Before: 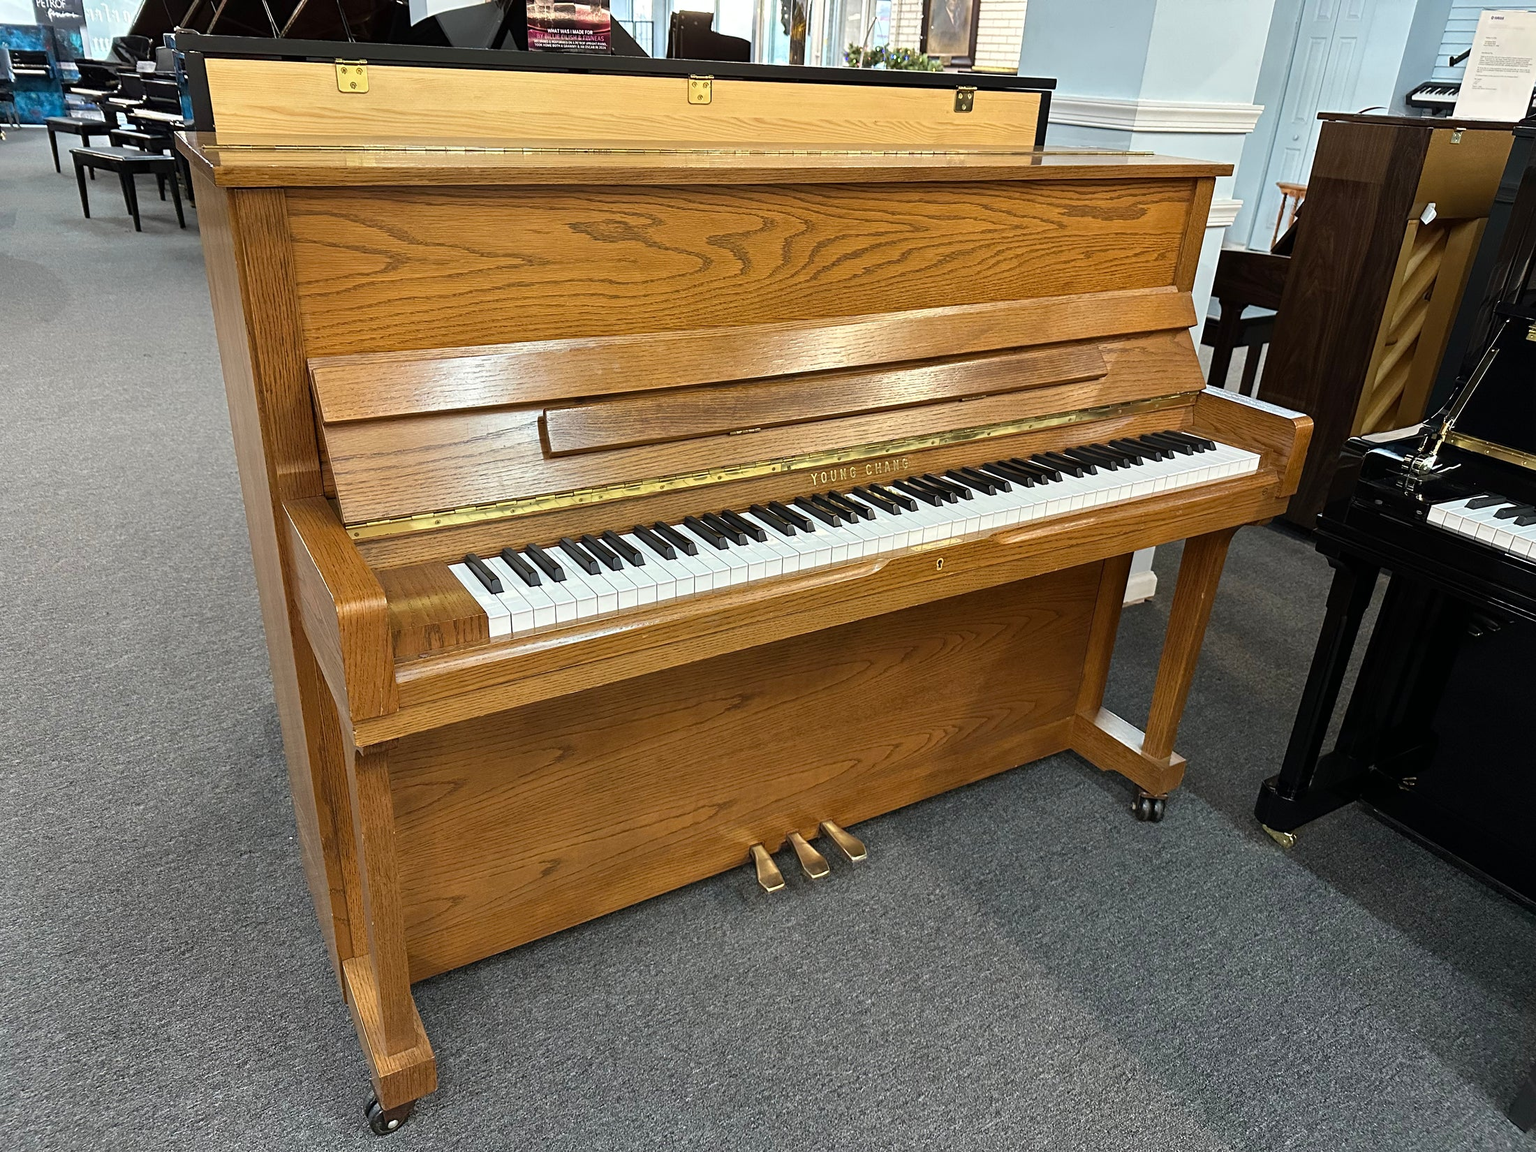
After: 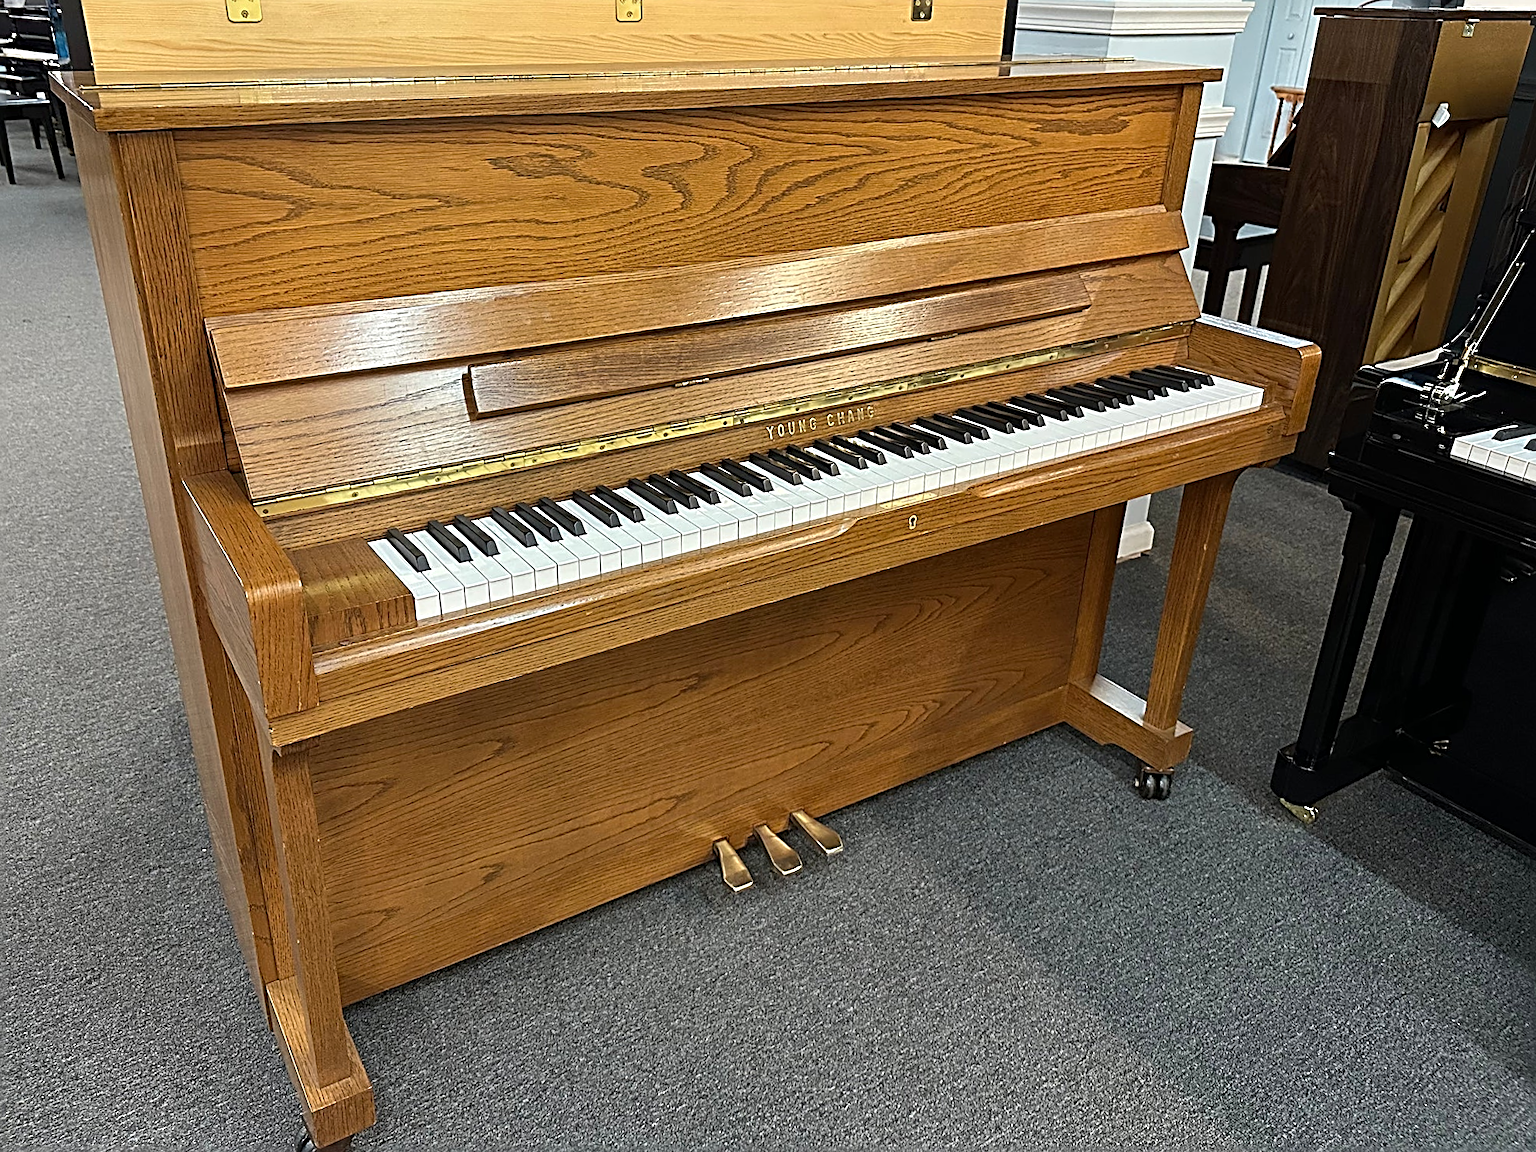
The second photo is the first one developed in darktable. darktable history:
sharpen: radius 3.025, amount 0.757
crop and rotate: angle 1.96°, left 5.673%, top 5.673%
tone equalizer: on, module defaults
